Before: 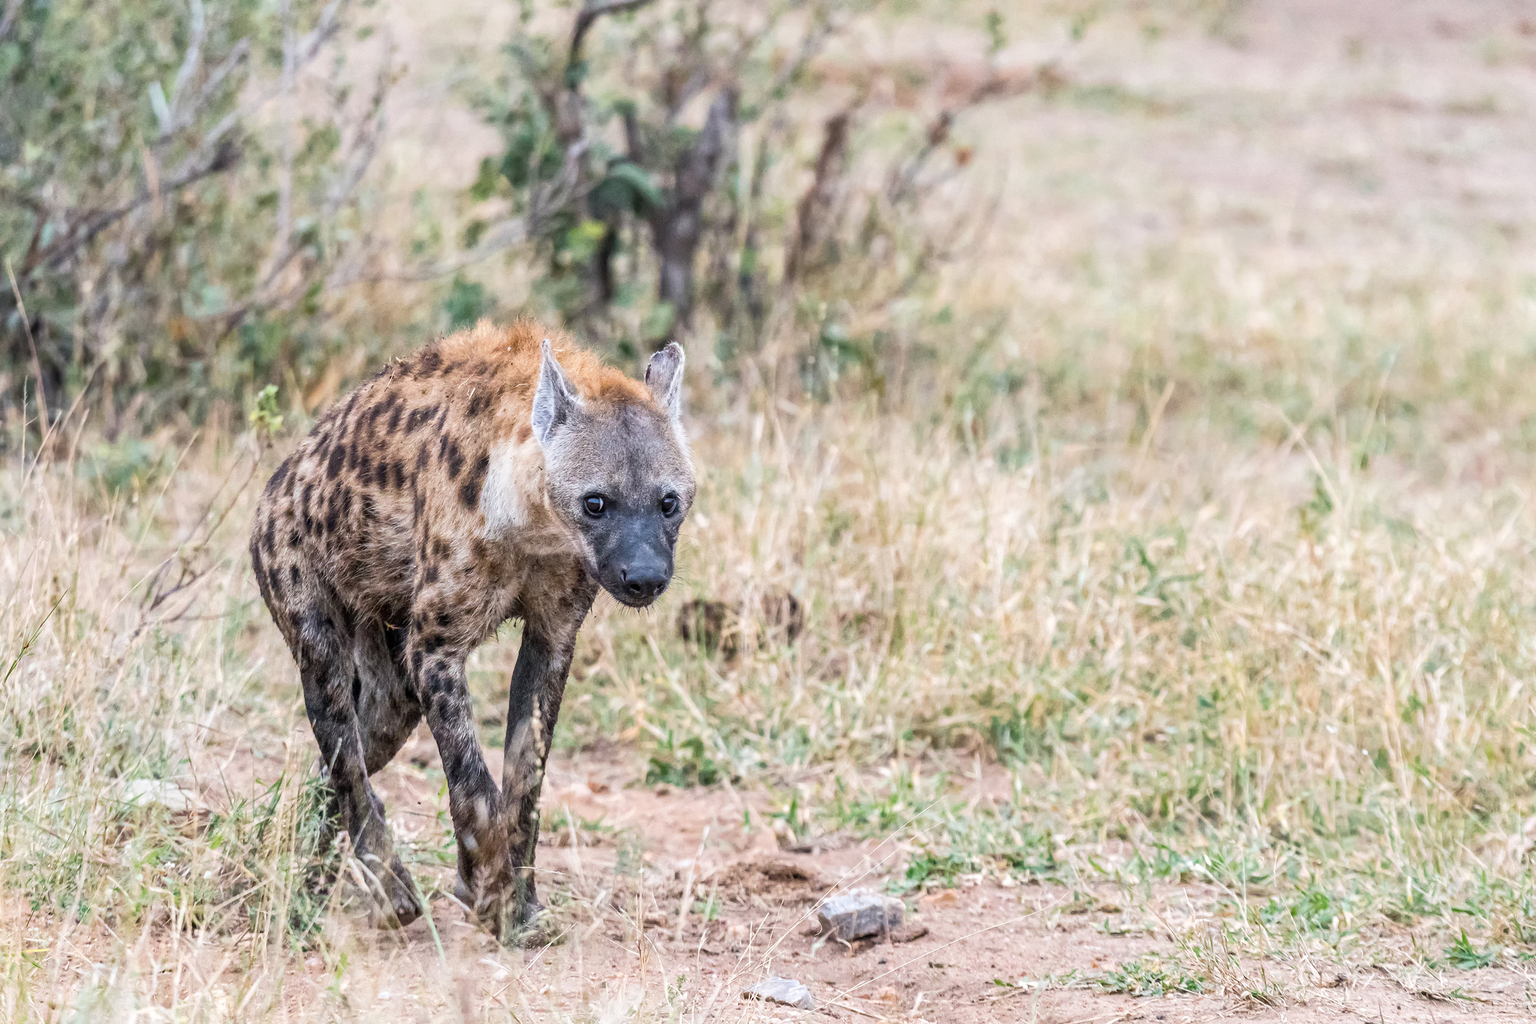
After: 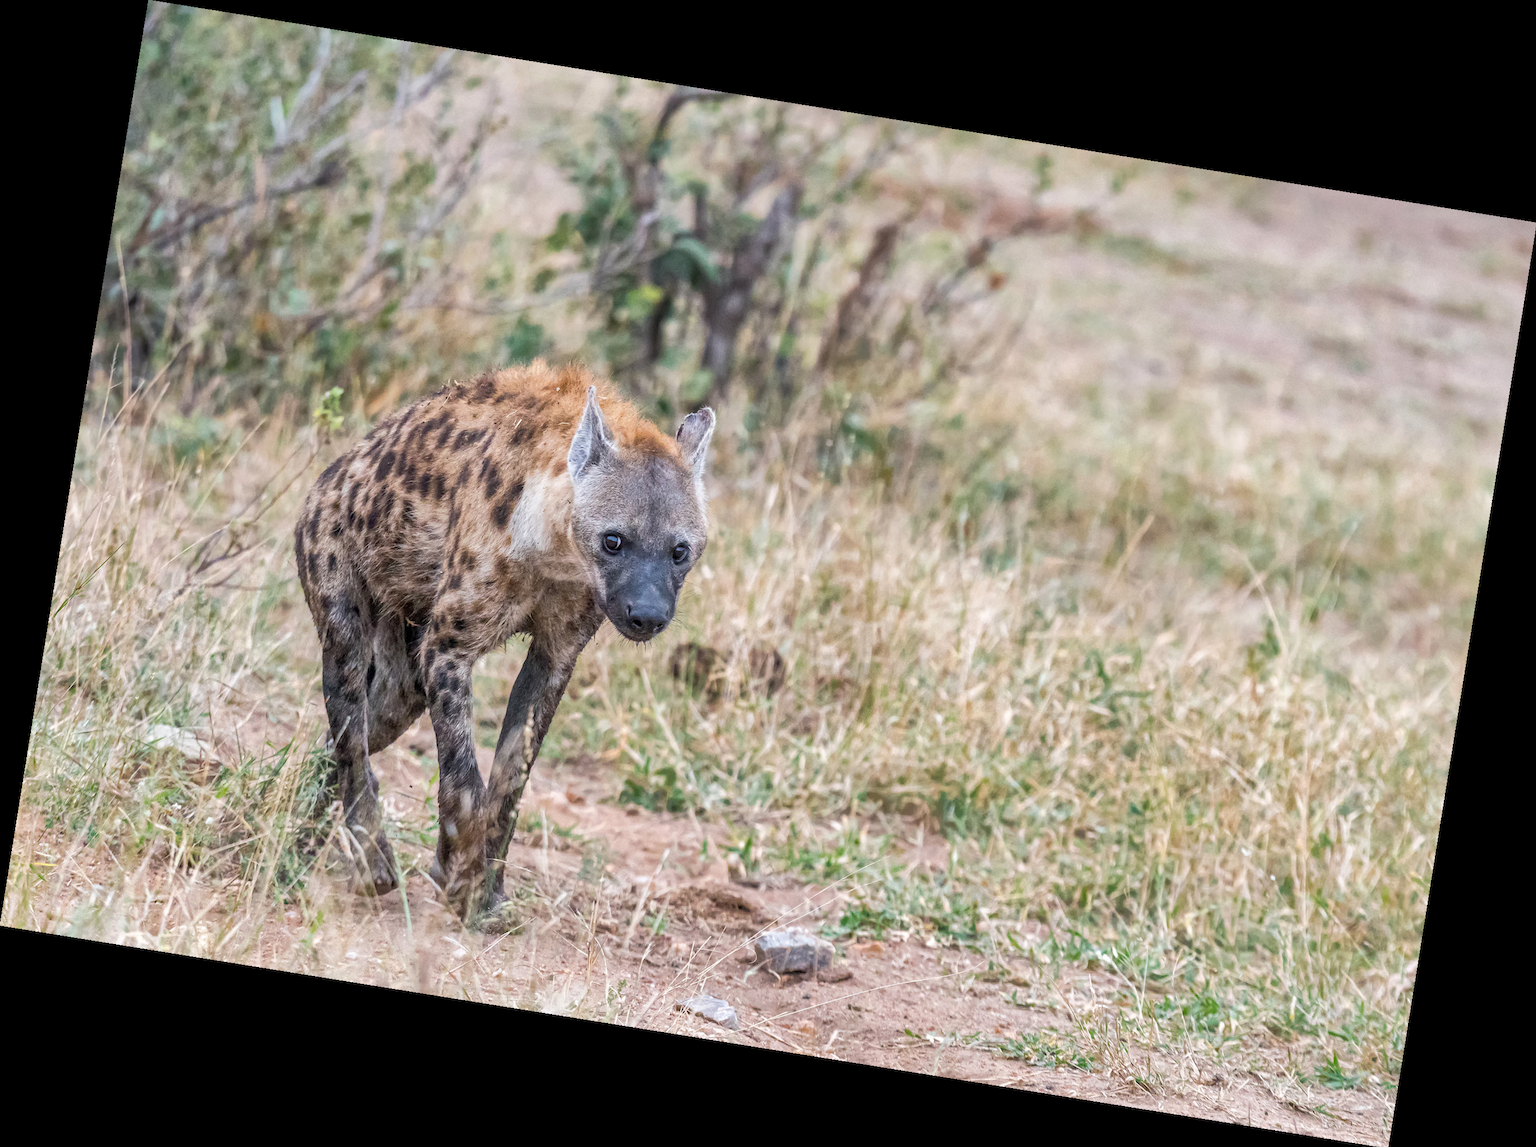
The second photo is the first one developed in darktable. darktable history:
rotate and perspective: rotation 9.12°, automatic cropping off
shadows and highlights: on, module defaults
